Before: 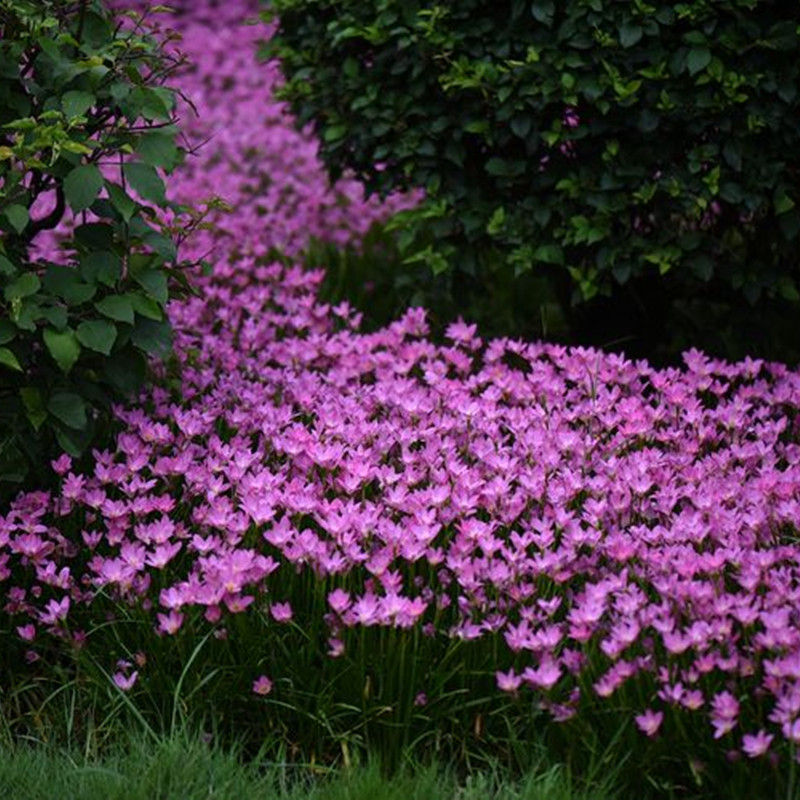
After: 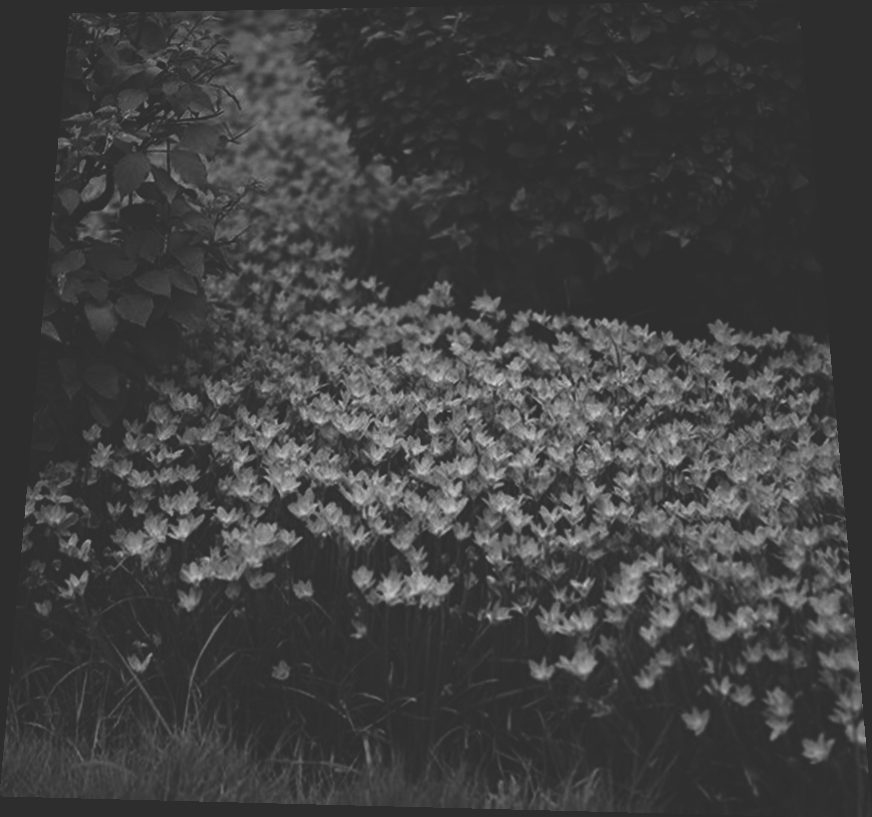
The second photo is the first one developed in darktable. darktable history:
monochrome: on, module defaults
rgb curve: curves: ch0 [(0, 0.186) (0.314, 0.284) (0.775, 0.708) (1, 1)], compensate middle gray true, preserve colors none
rotate and perspective: rotation 0.128°, lens shift (vertical) -0.181, lens shift (horizontal) -0.044, shear 0.001, automatic cropping off
